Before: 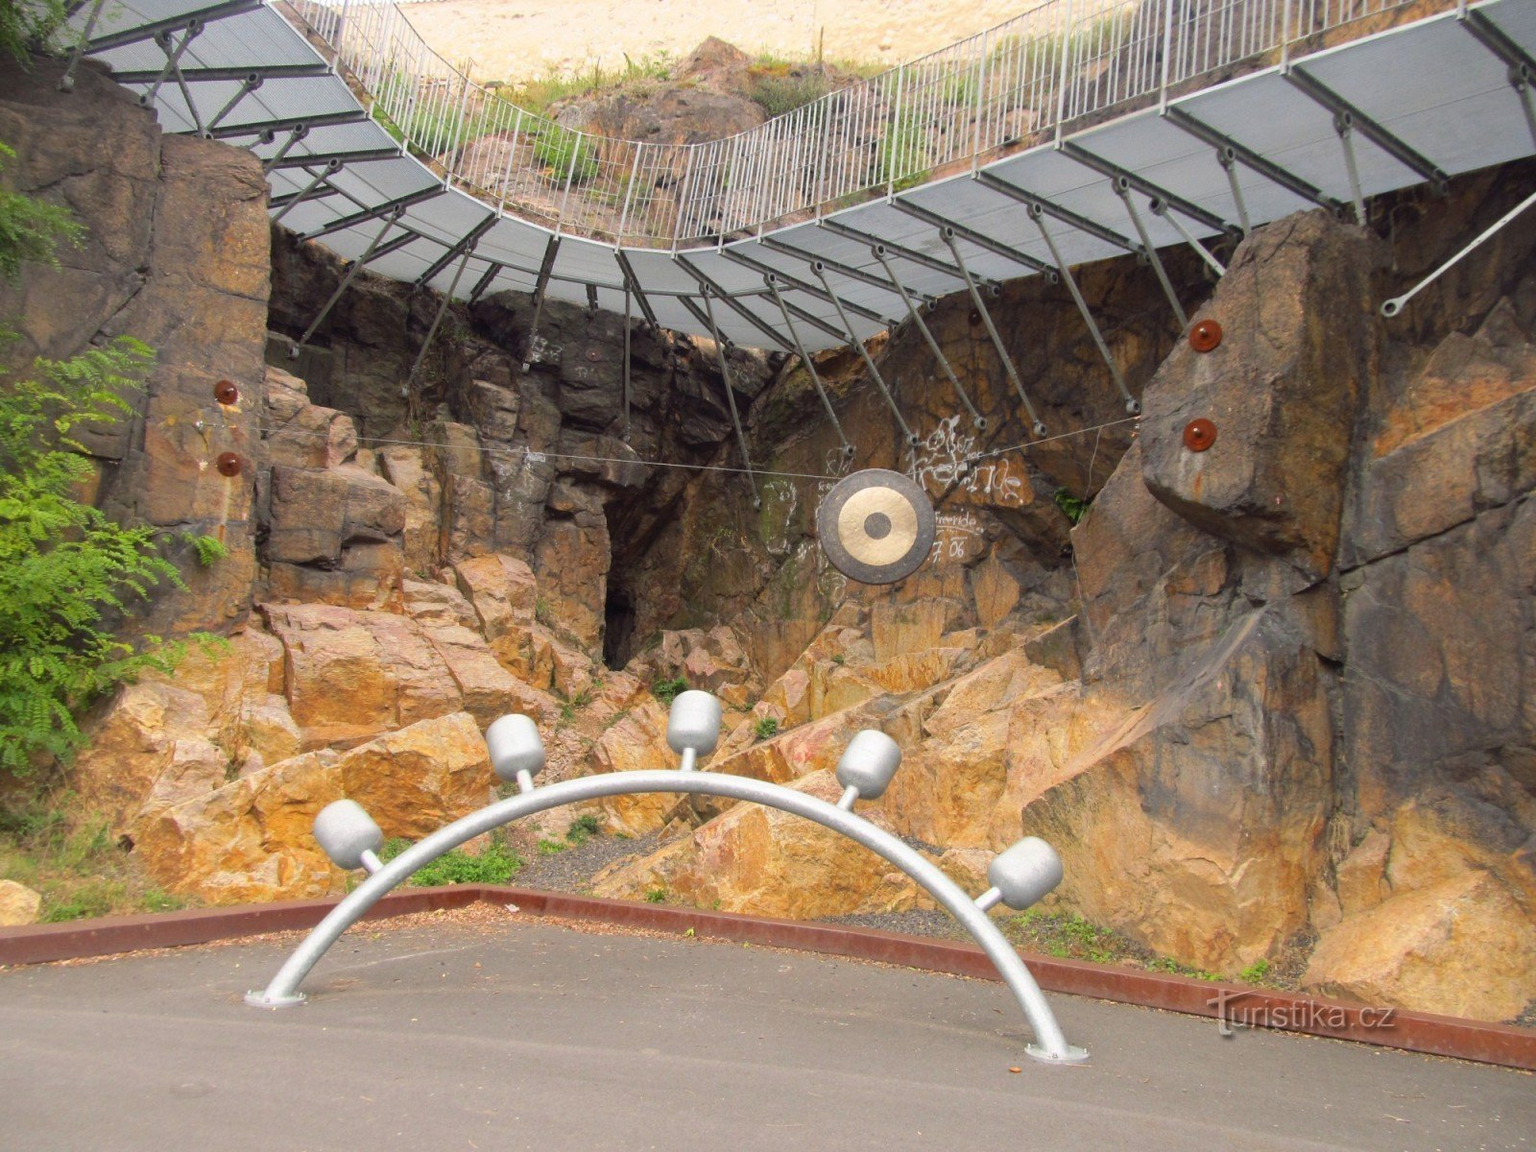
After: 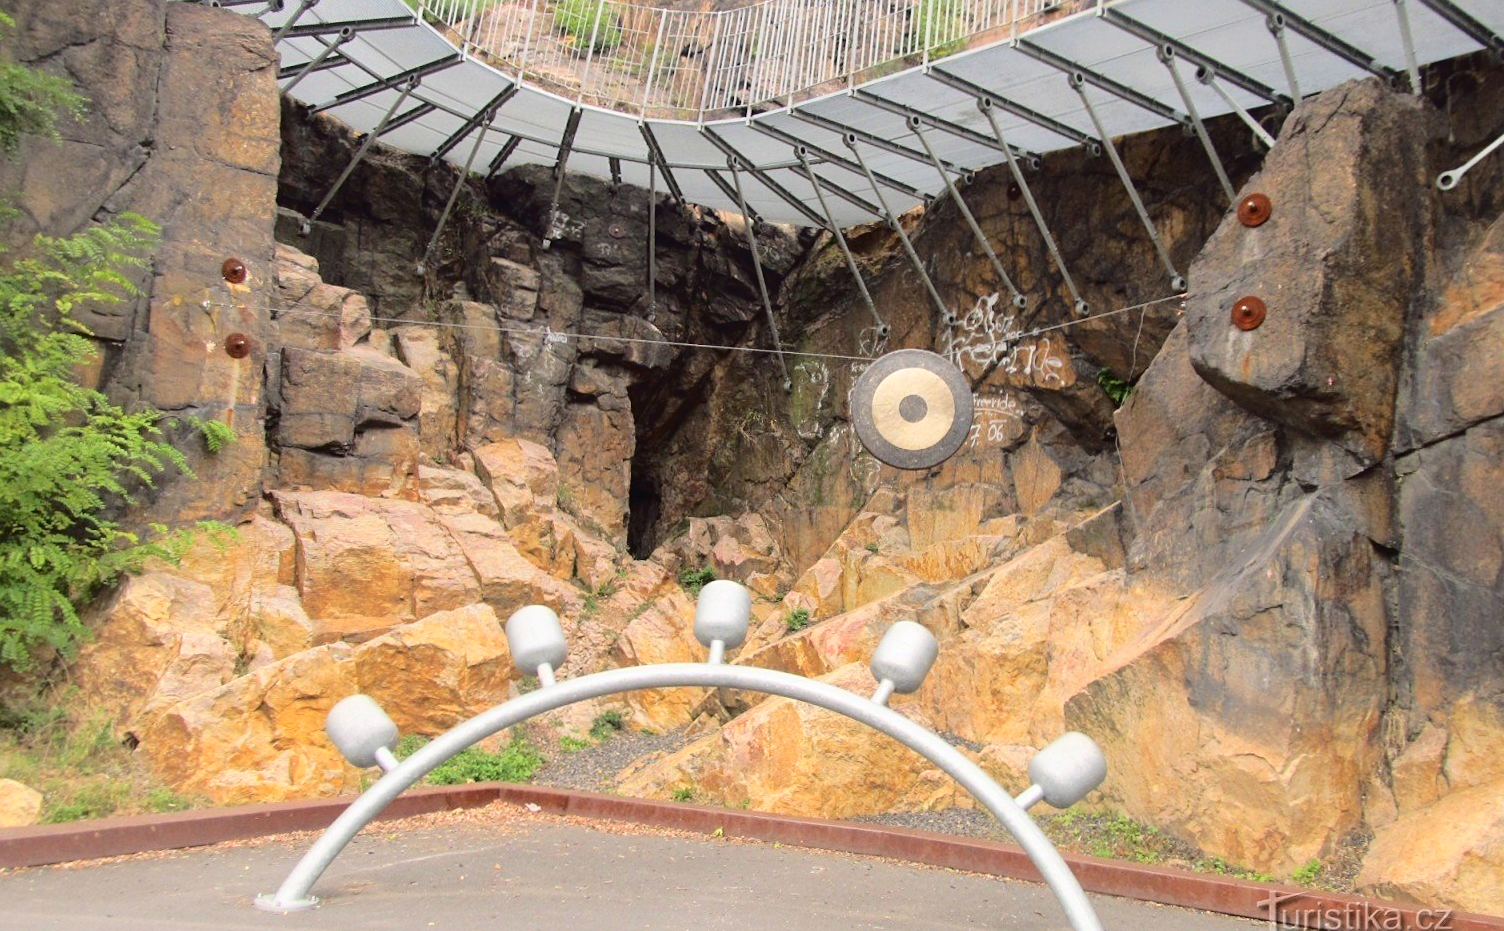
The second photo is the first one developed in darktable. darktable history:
sharpen: amount 0.216
tone curve: curves: ch0 [(0, 0) (0.003, 0.012) (0.011, 0.015) (0.025, 0.023) (0.044, 0.036) (0.069, 0.047) (0.1, 0.062) (0.136, 0.1) (0.177, 0.15) (0.224, 0.219) (0.277, 0.3) (0.335, 0.401) (0.399, 0.49) (0.468, 0.569) (0.543, 0.641) (0.623, 0.73) (0.709, 0.806) (0.801, 0.88) (0.898, 0.939) (1, 1)], color space Lab, independent channels, preserve colors none
crop and rotate: angle 0.107°, top 11.51%, right 5.721%, bottom 10.67%
